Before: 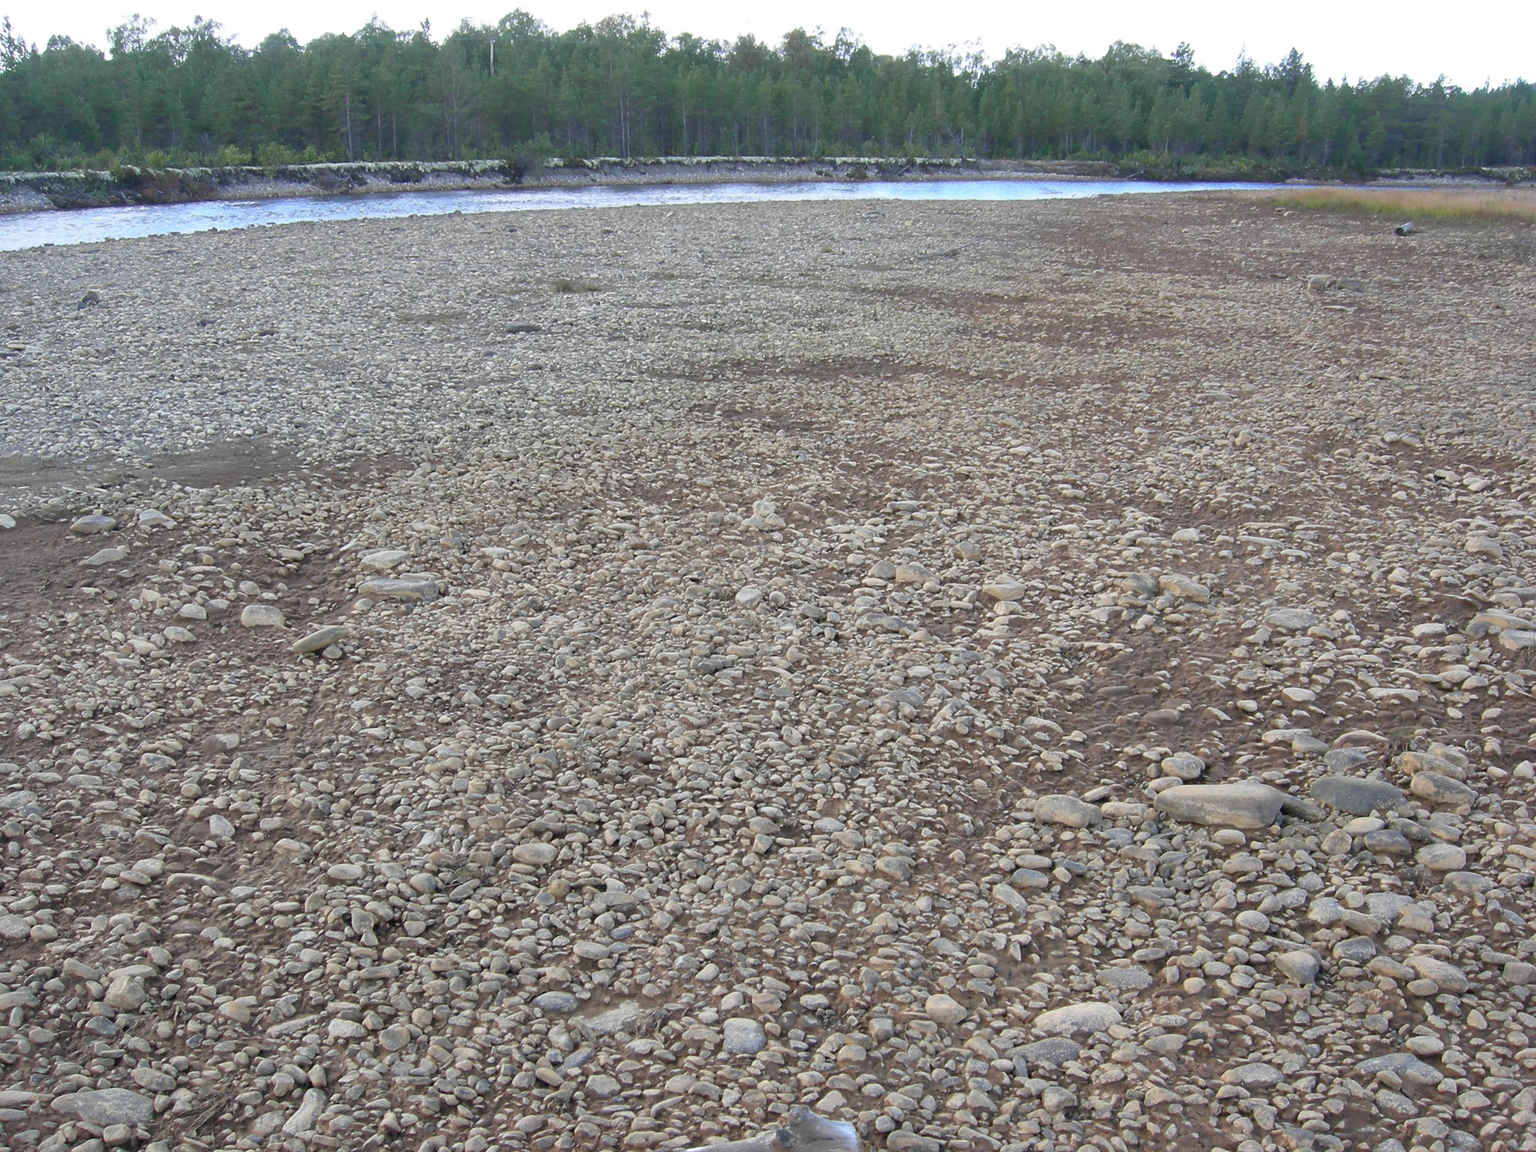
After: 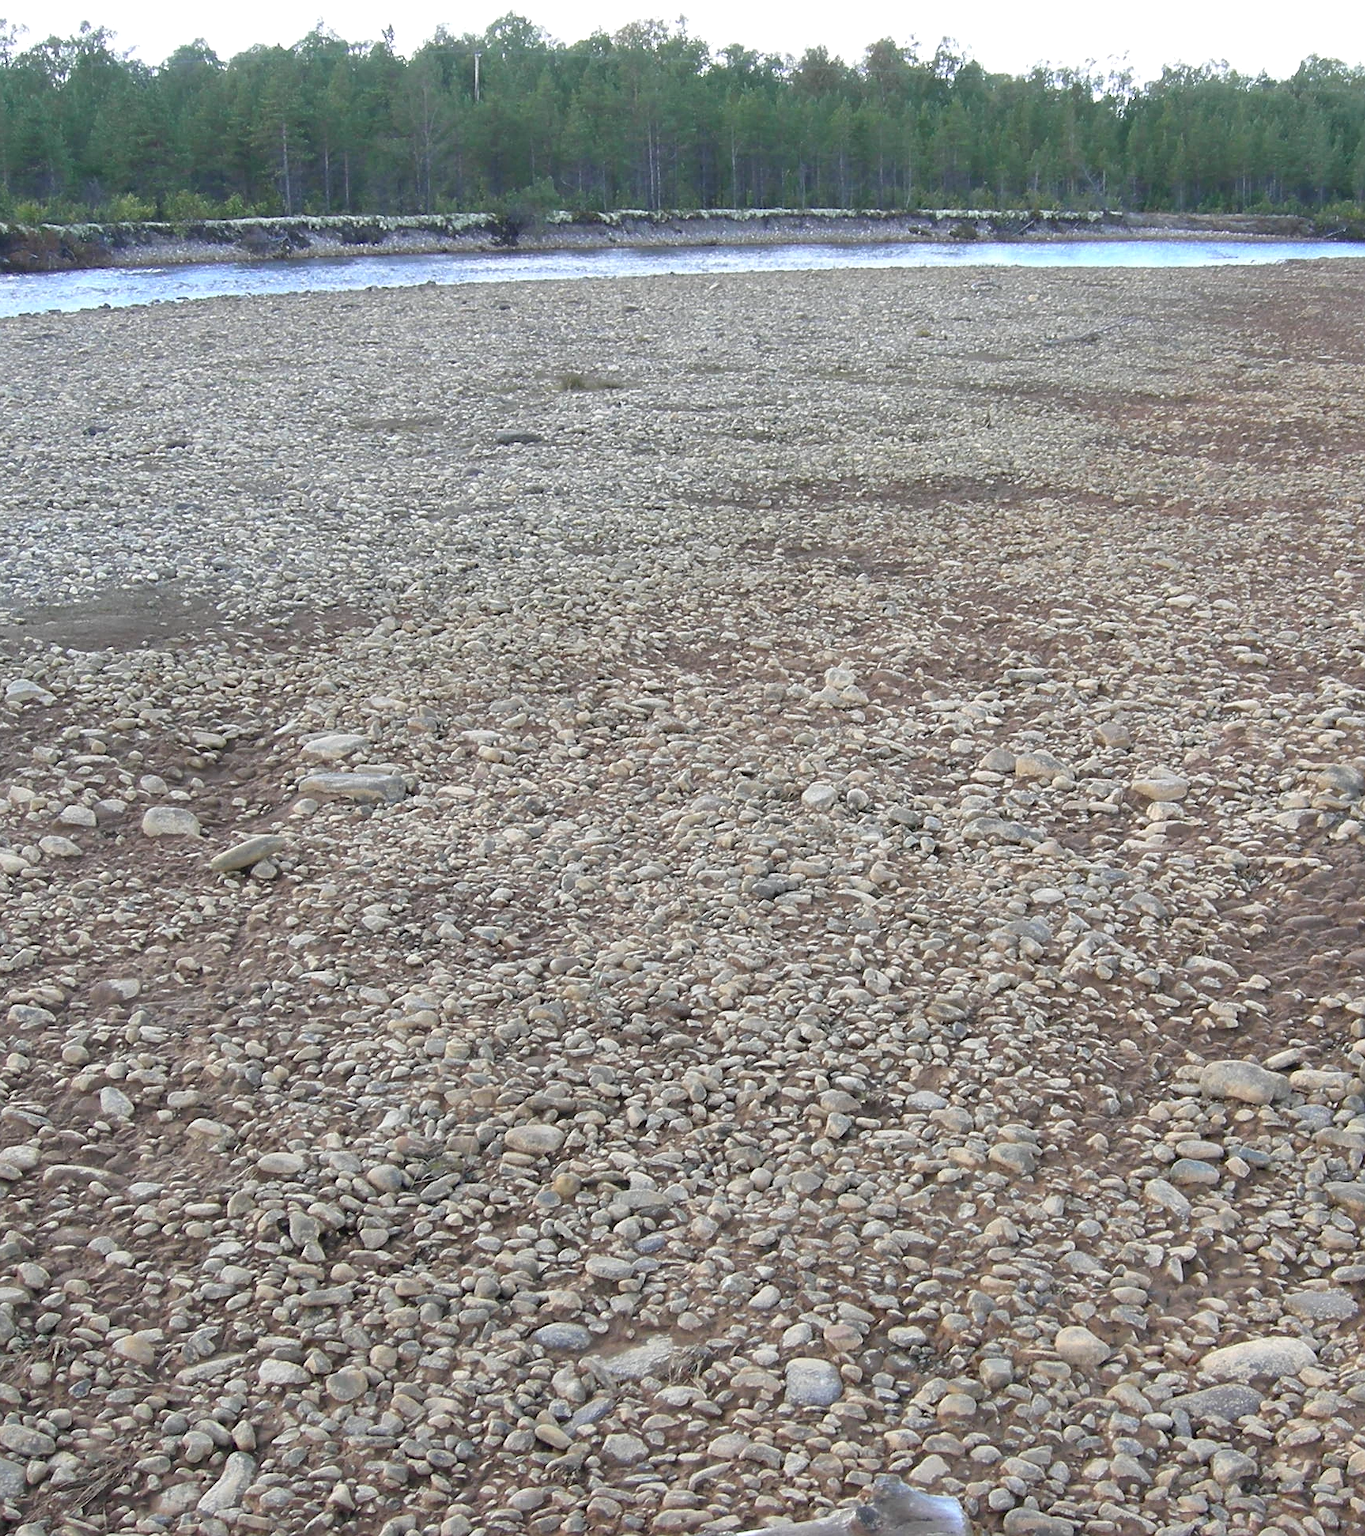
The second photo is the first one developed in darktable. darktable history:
sharpen: radius 1
exposure: exposure 0.178 EV, compensate exposure bias true, compensate highlight preservation false
crop and rotate: left 8.786%, right 24.548%
